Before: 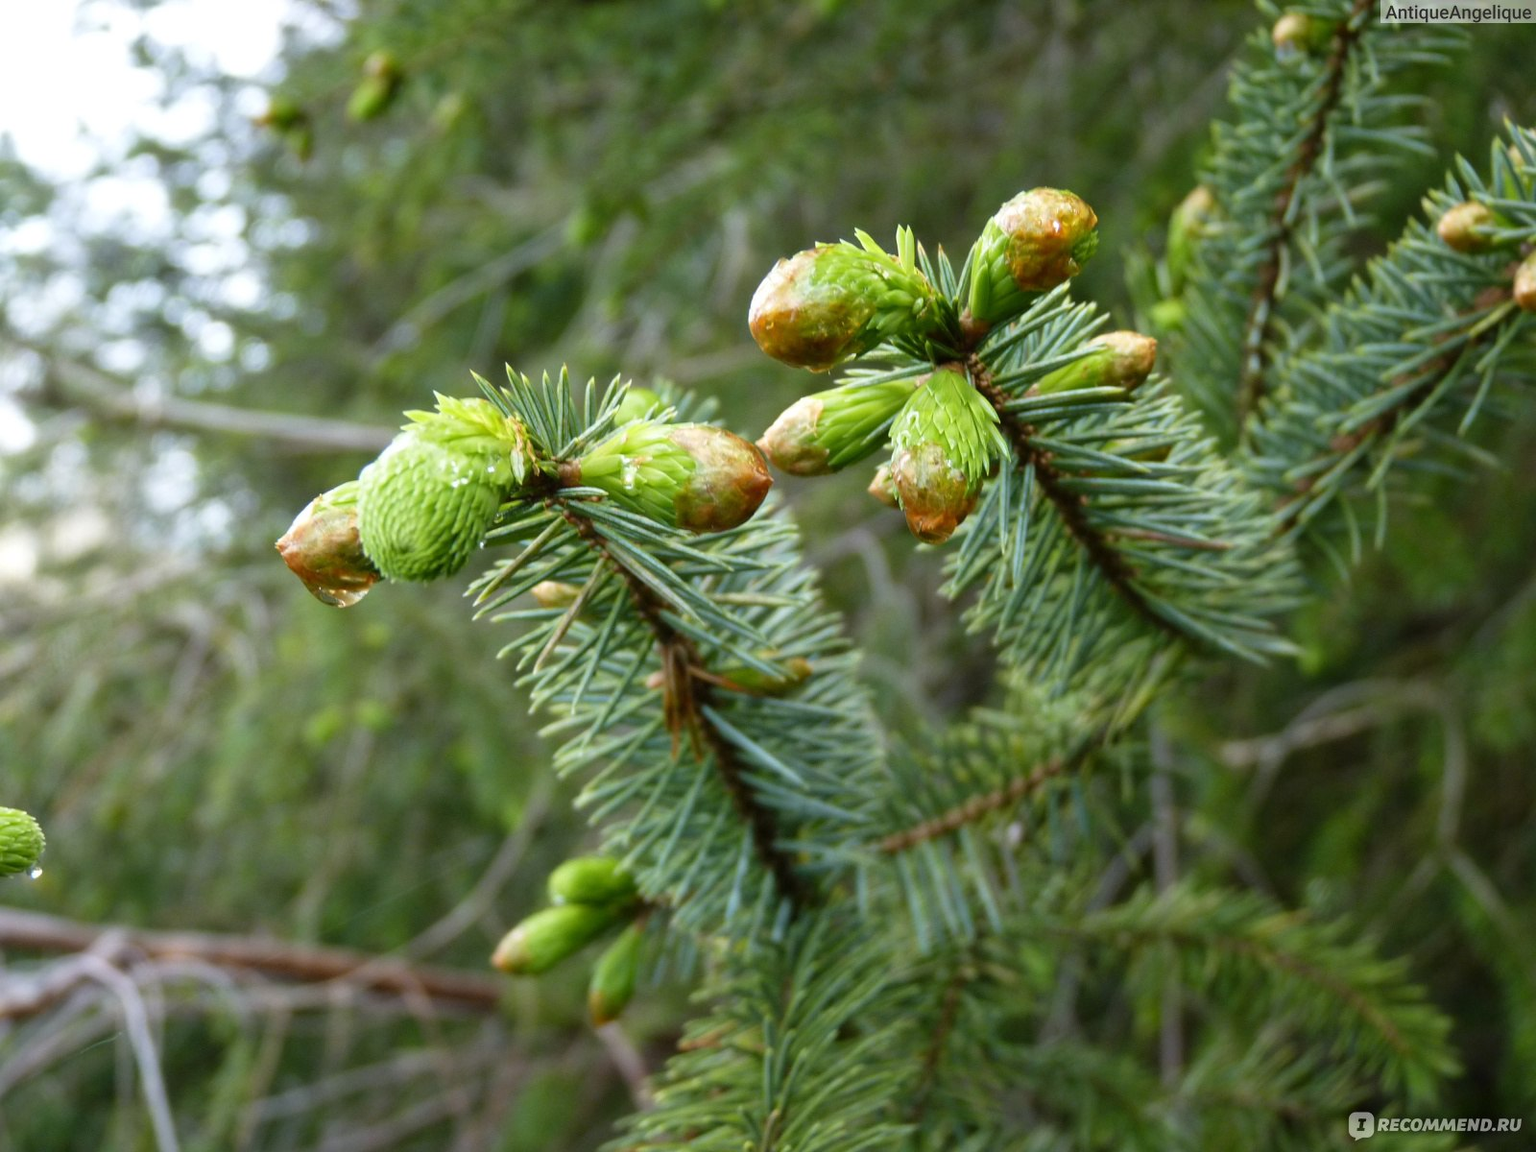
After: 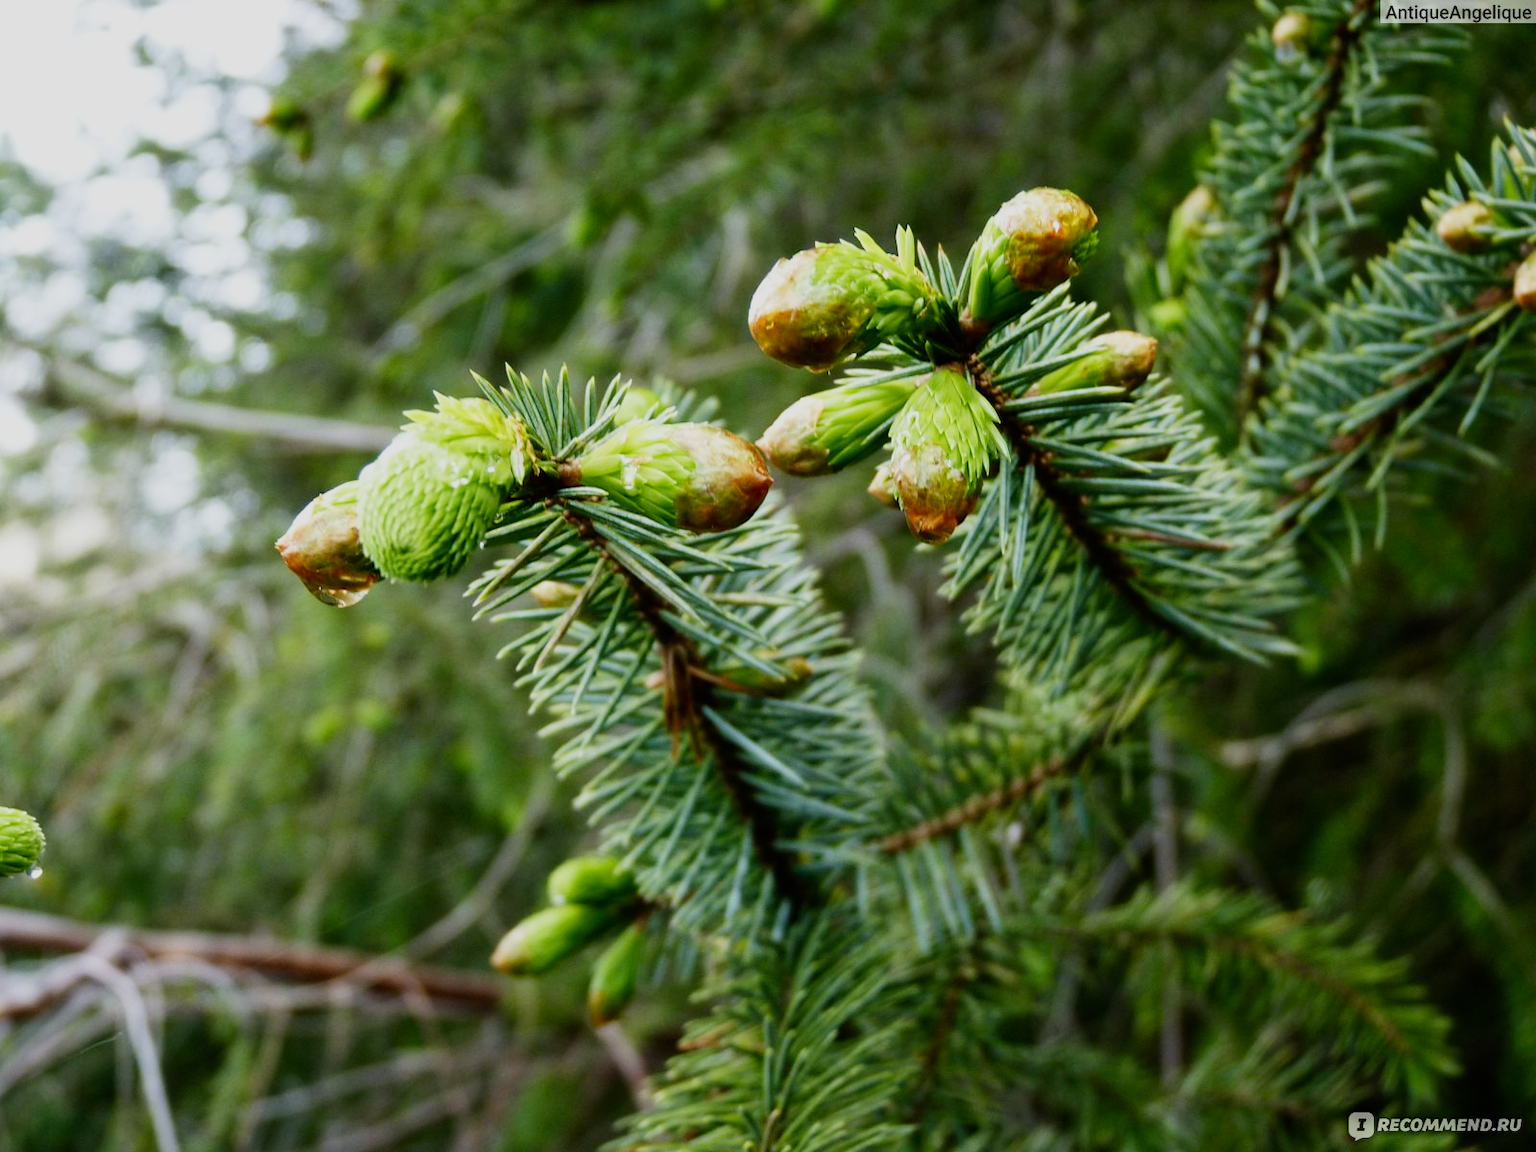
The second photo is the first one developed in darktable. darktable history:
sigmoid: contrast 1.6, skew -0.2, preserve hue 0%, red attenuation 0.1, red rotation 0.035, green attenuation 0.1, green rotation -0.017, blue attenuation 0.15, blue rotation -0.052, base primaries Rec2020
contrast brightness saturation: contrast 0.08, saturation 0.02
color balance rgb: global vibrance 10%
